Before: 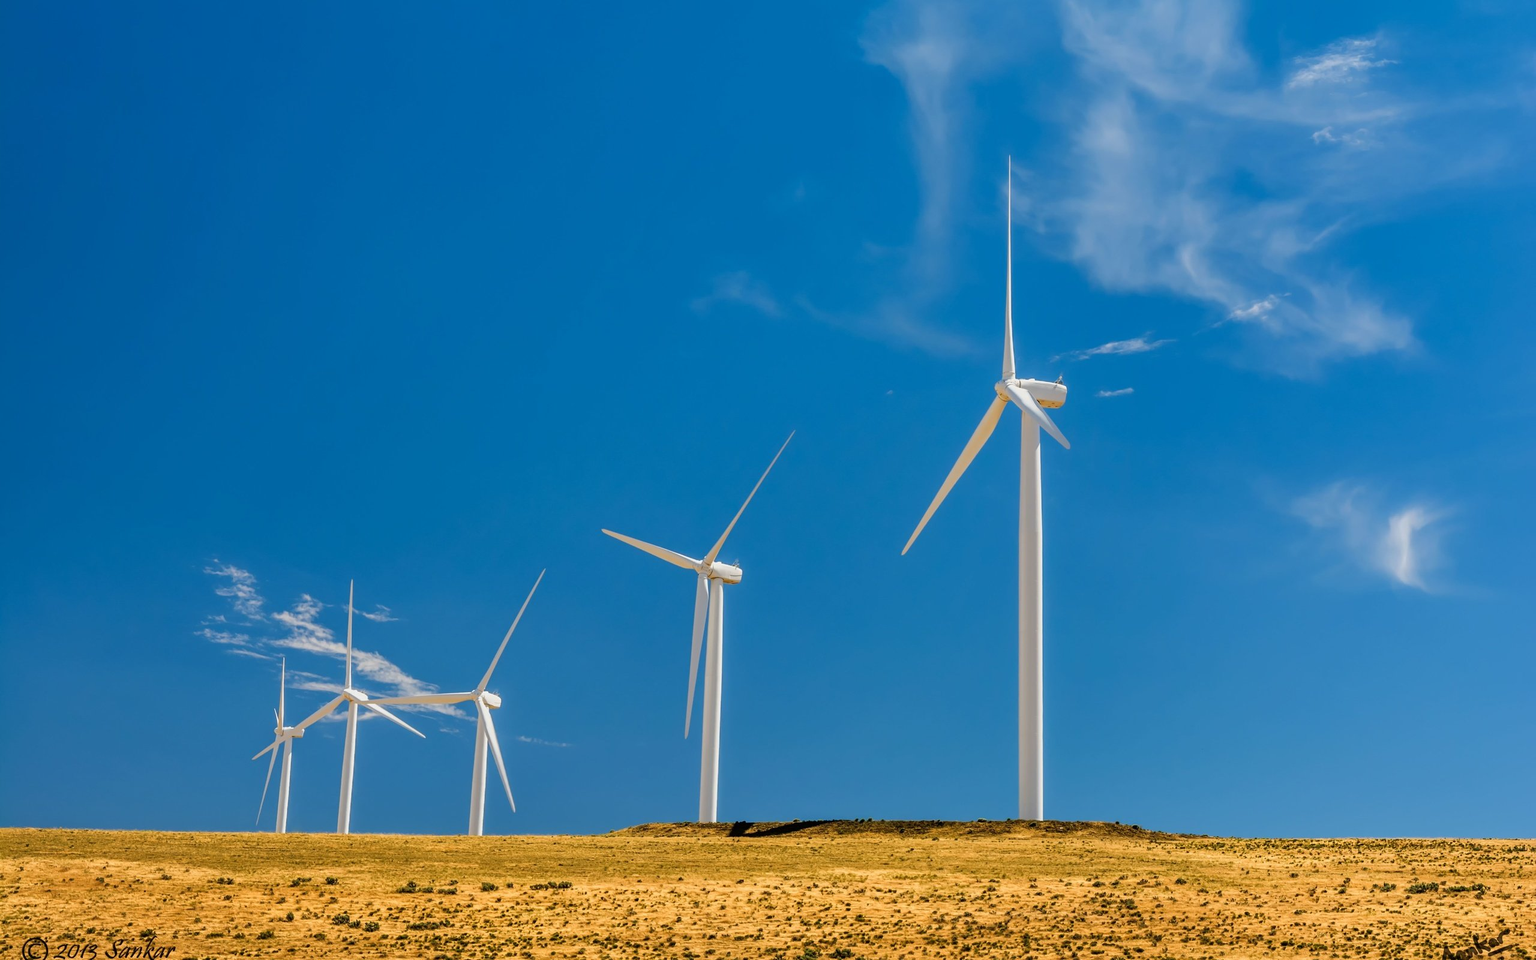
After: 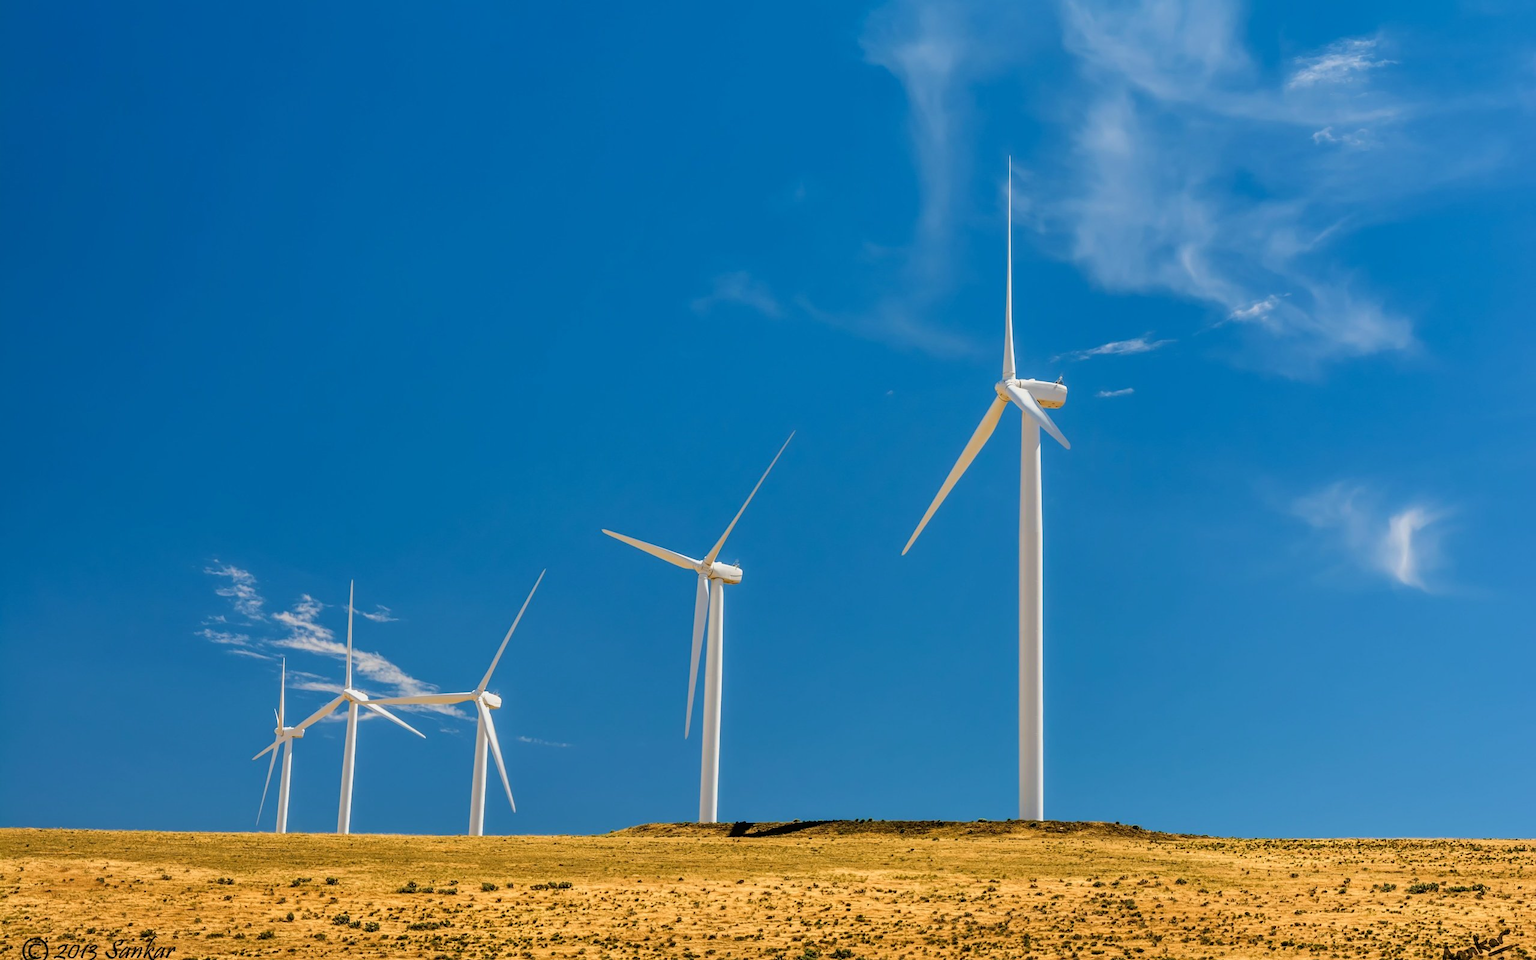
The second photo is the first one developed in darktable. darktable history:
velvia: strength 17.21%
